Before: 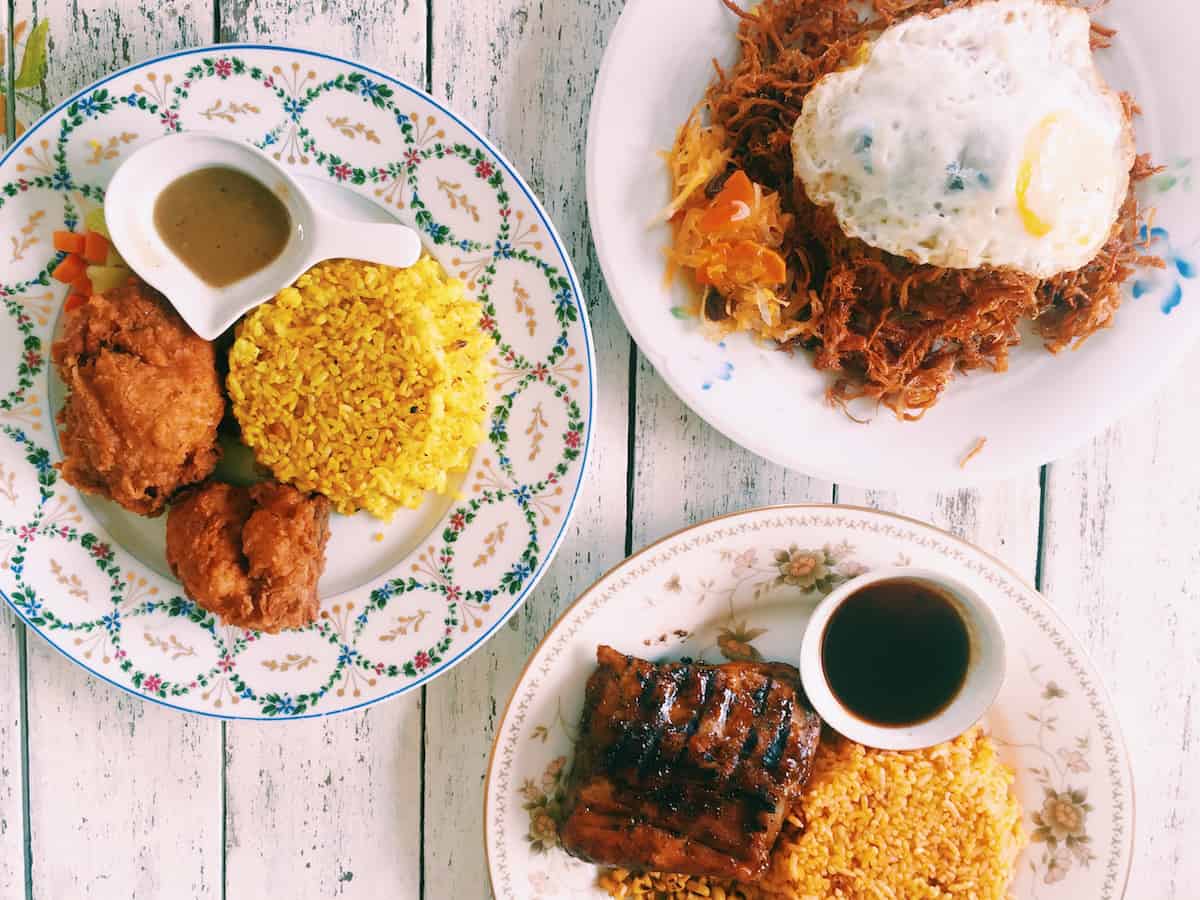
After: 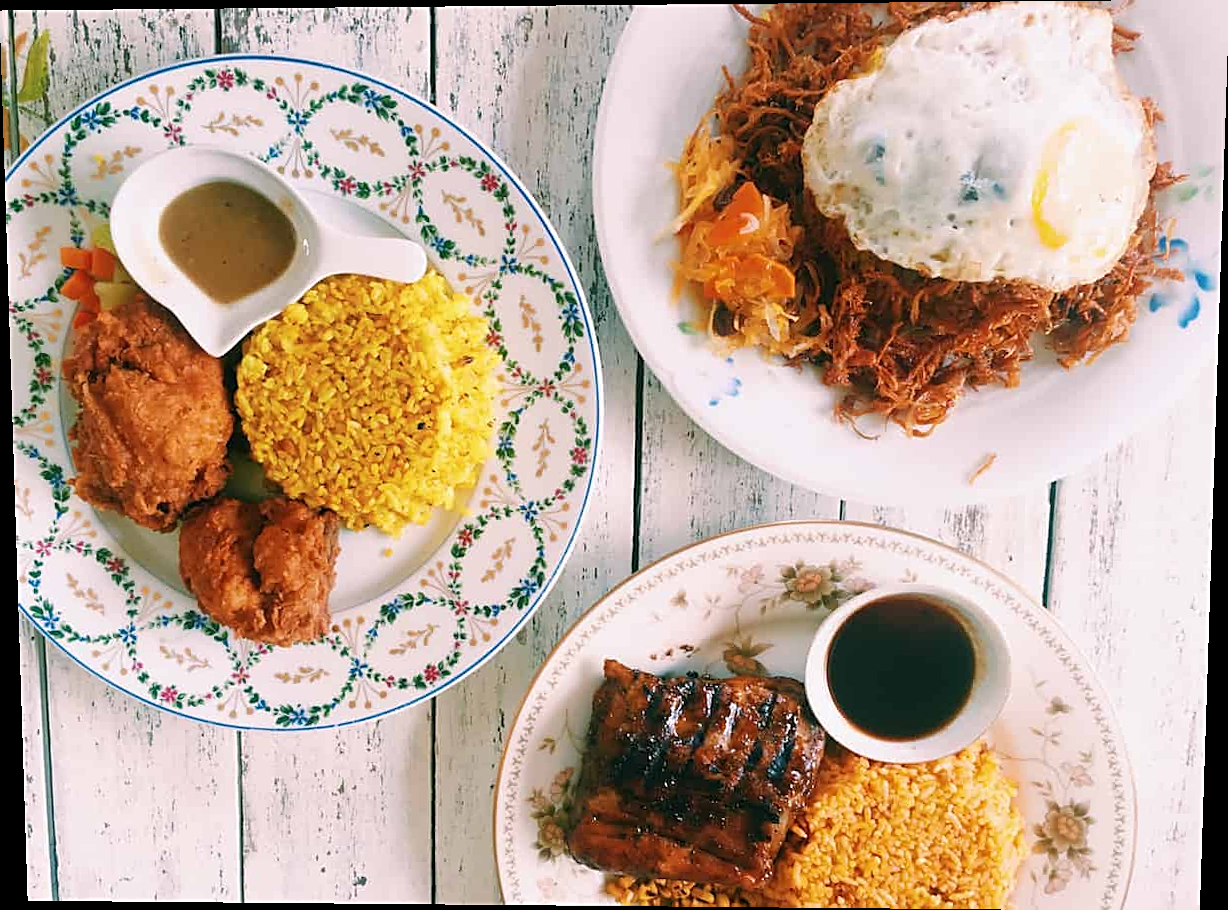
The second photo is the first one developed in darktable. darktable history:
sharpen: on, module defaults
rotate and perspective: lens shift (vertical) 0.048, lens shift (horizontal) -0.024, automatic cropping off
